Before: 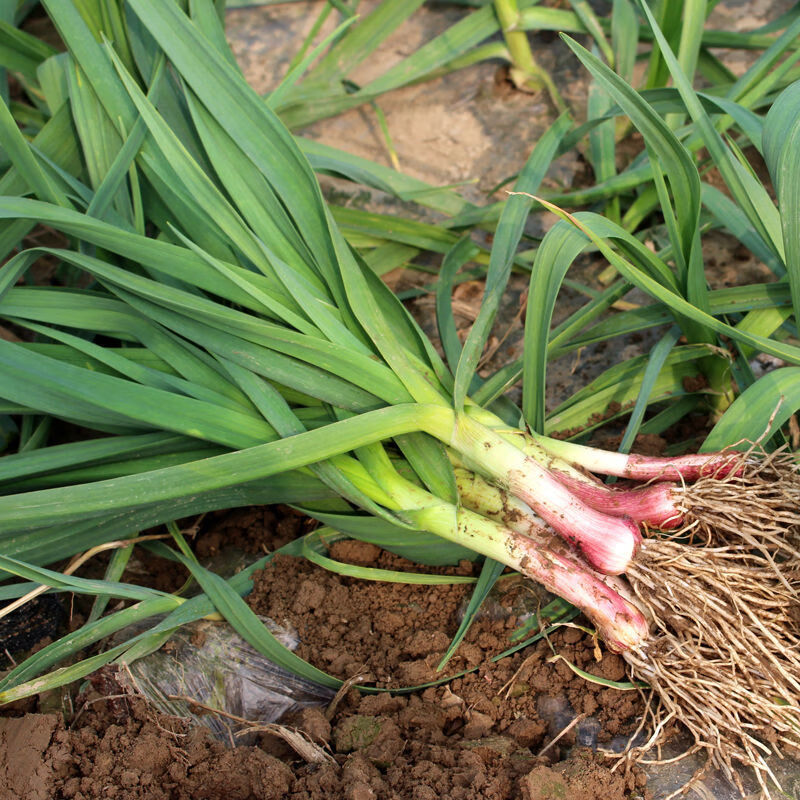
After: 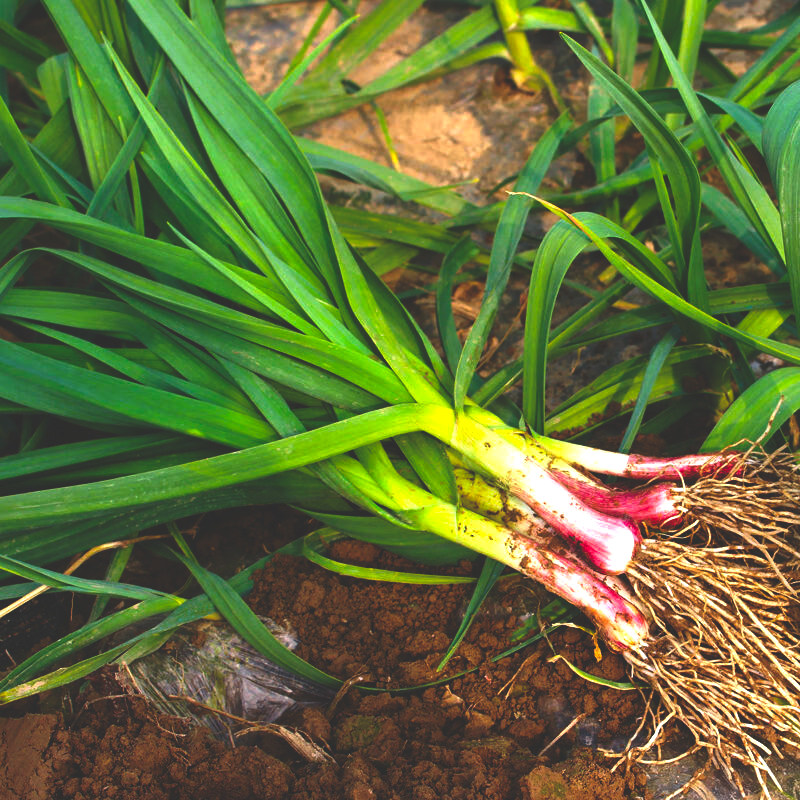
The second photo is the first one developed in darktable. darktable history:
color balance rgb: linear chroma grading › global chroma 9%, perceptual saturation grading › global saturation 36%, perceptual saturation grading › shadows 35%, perceptual brilliance grading › global brilliance 15%, perceptual brilliance grading › shadows -35%, global vibrance 15%
rgb curve: curves: ch0 [(0, 0.186) (0.314, 0.284) (0.775, 0.708) (1, 1)], compensate middle gray true, preserve colors none
